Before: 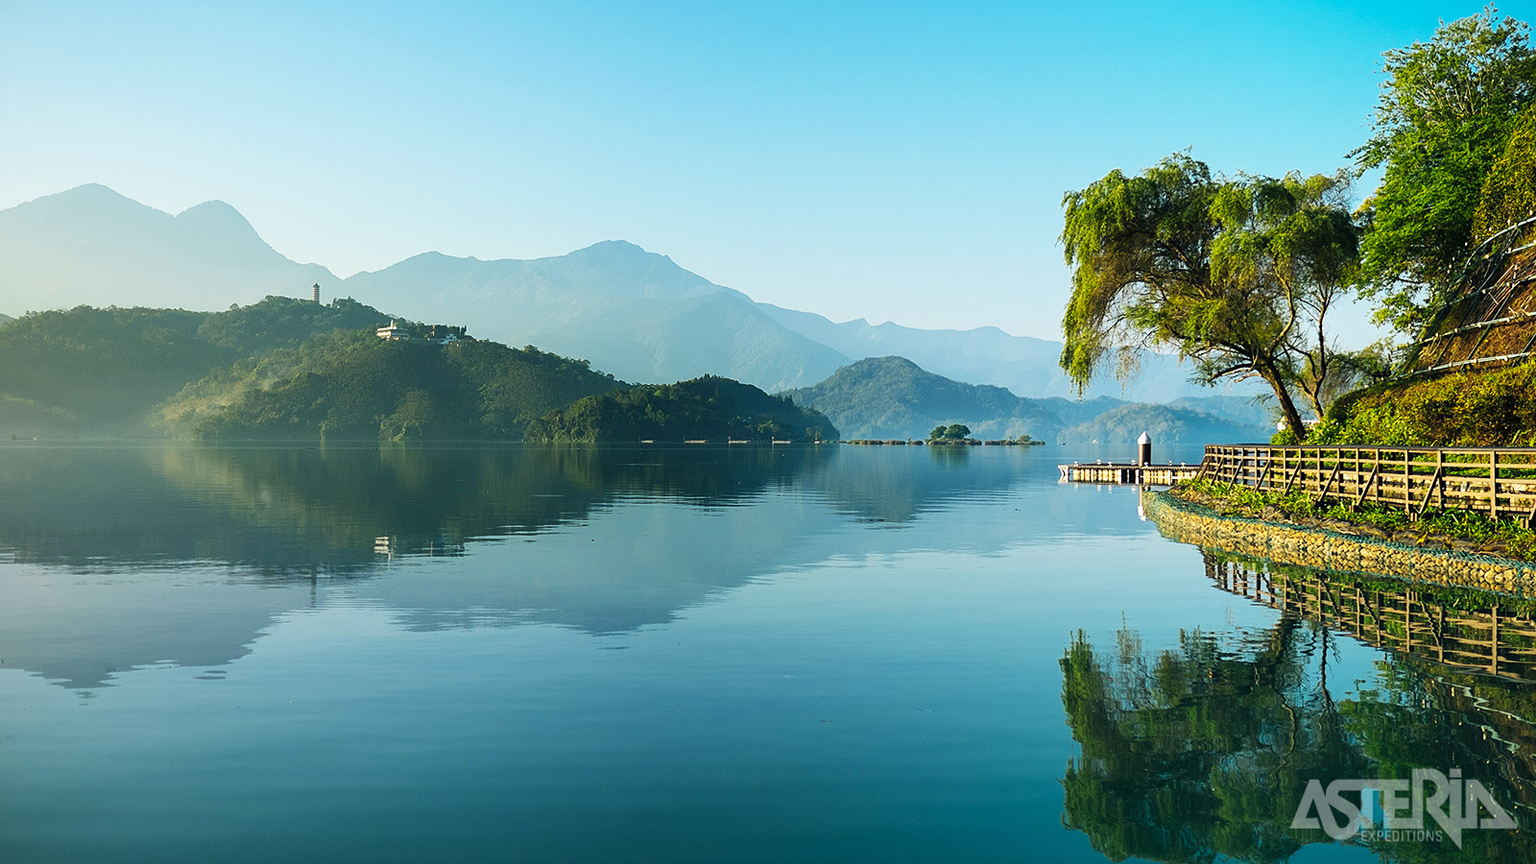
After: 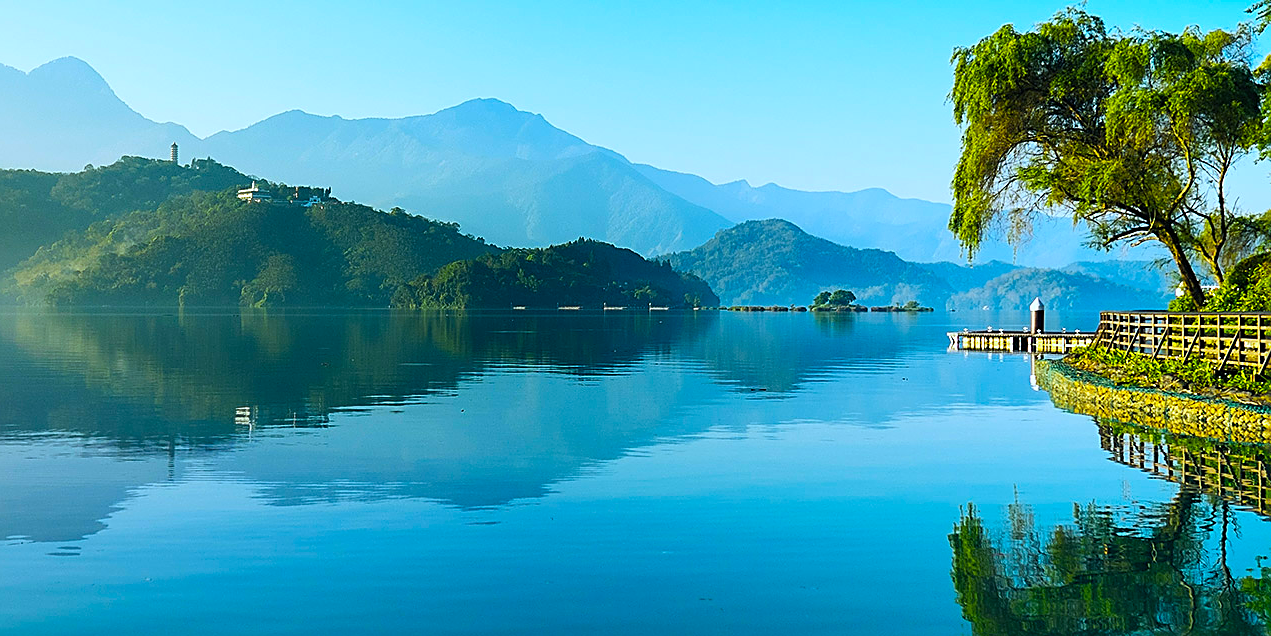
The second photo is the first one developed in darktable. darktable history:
crop: left 9.712%, top 16.928%, right 10.845%, bottom 12.332%
color balance rgb: linear chroma grading › global chroma 15%, perceptual saturation grading › global saturation 30%
rotate and perspective: crop left 0, crop top 0
sharpen: on, module defaults
white balance: red 0.924, blue 1.095
